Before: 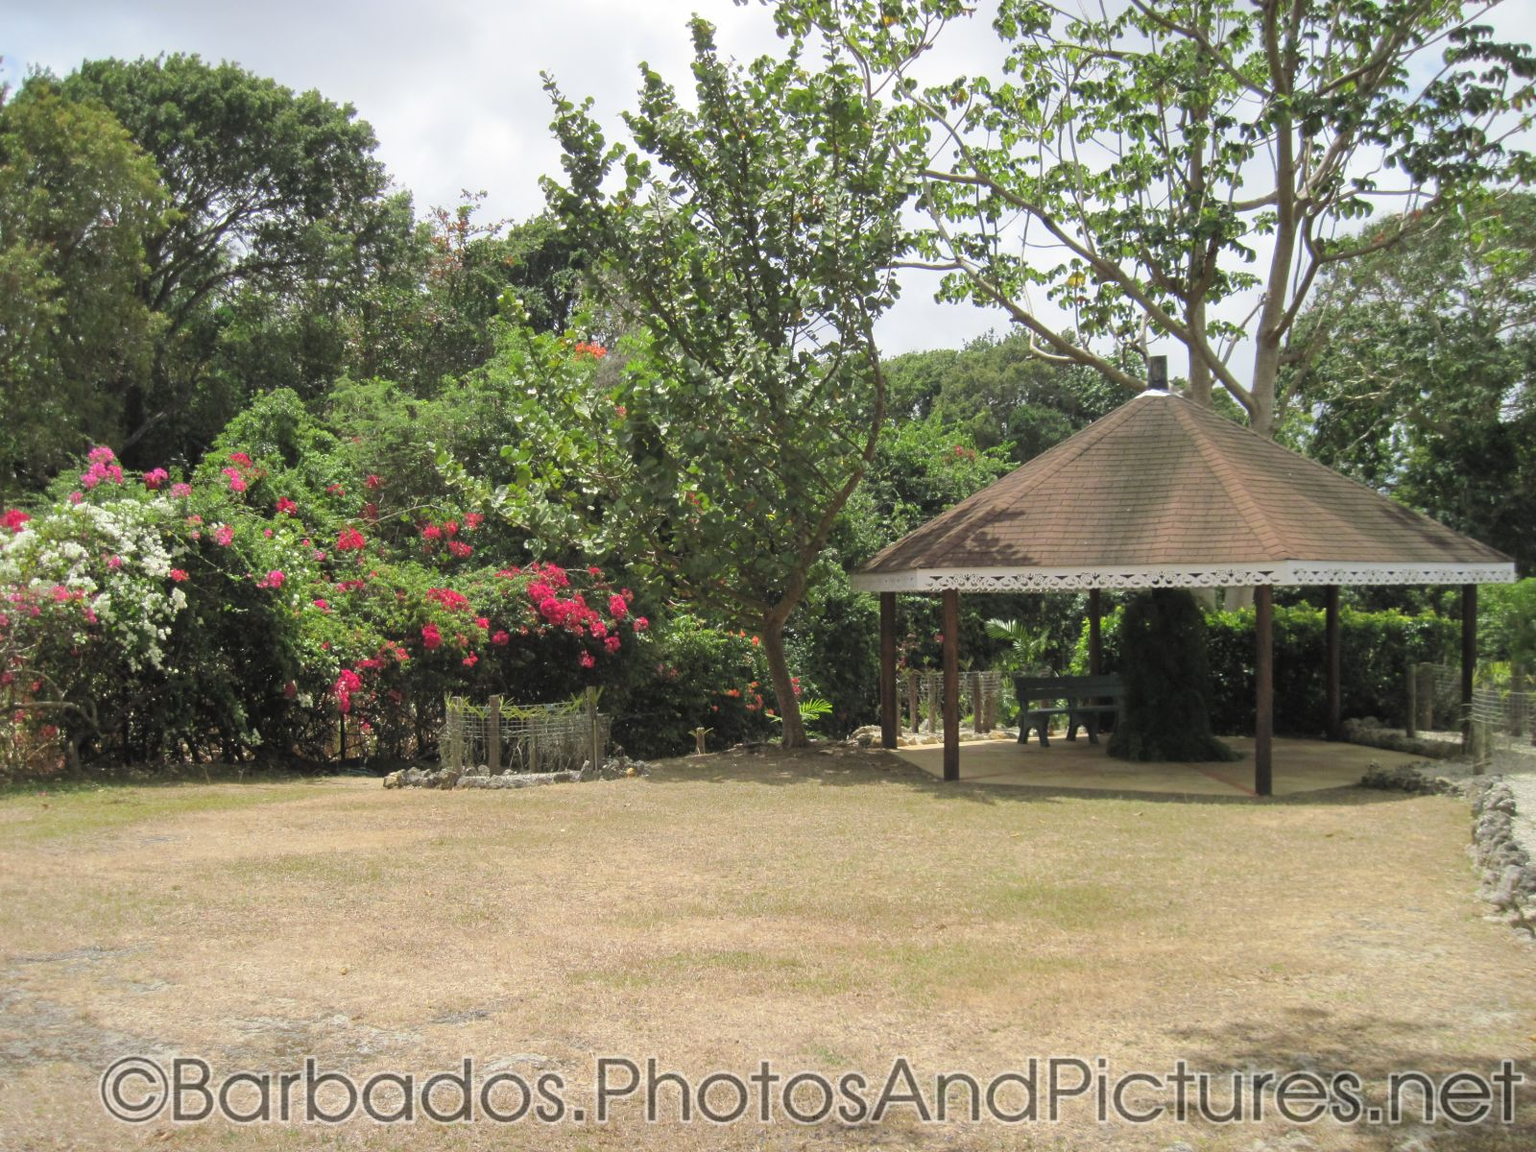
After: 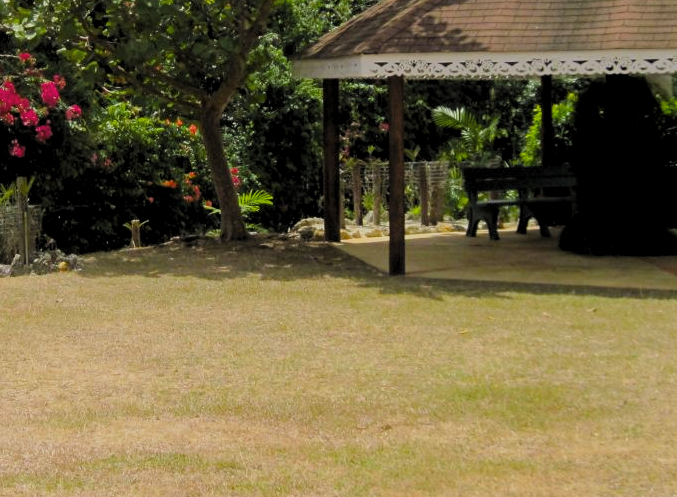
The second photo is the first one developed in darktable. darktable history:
levels: levels [0.129, 0.519, 0.867]
color balance rgb: perceptual saturation grading › global saturation 37.19%, perceptual saturation grading › shadows 35.079%, contrast -29.801%
crop: left 37.187%, top 44.889%, right 20.493%, bottom 13.691%
filmic rgb: black relative exposure -5.1 EV, white relative exposure 3.99 EV, hardness 2.88, contrast 1.194, highlights saturation mix -28.68%
exposure: compensate highlight preservation false
